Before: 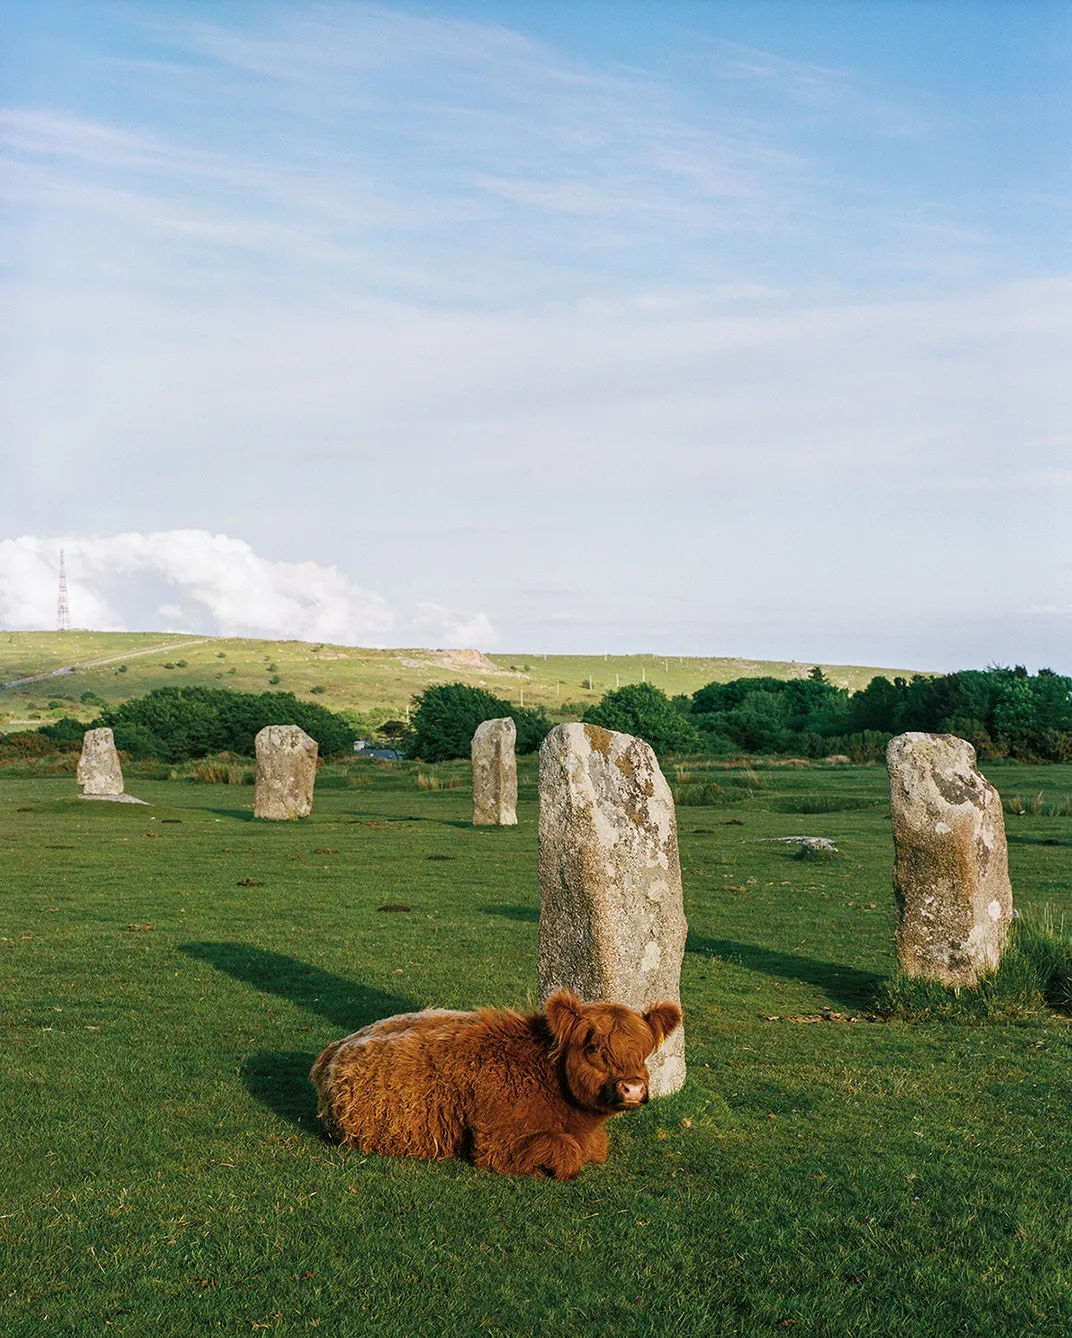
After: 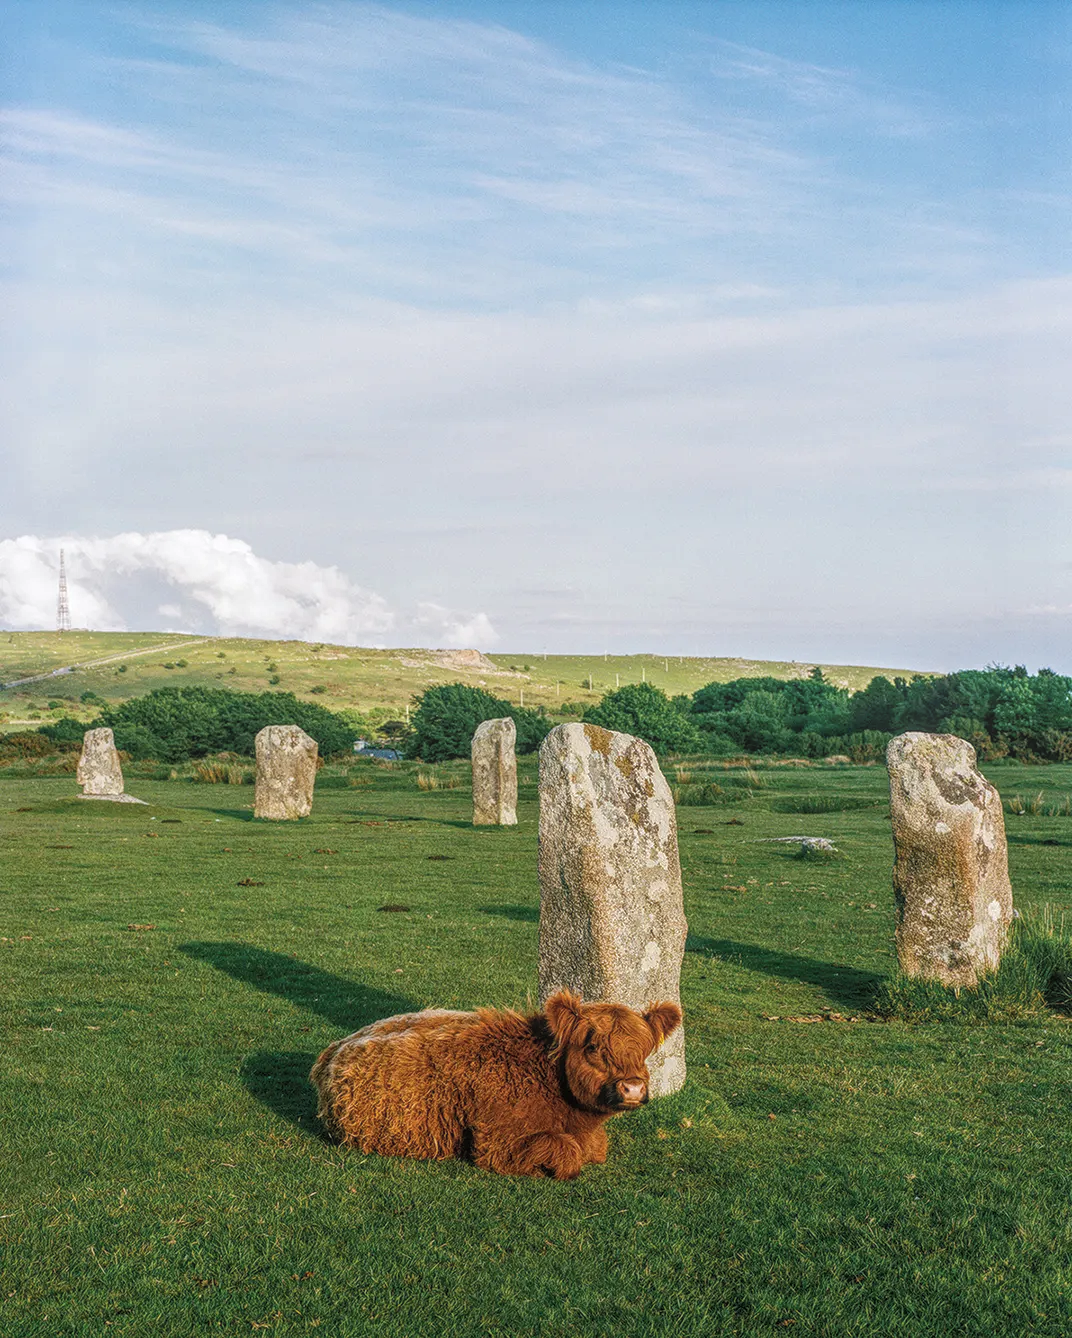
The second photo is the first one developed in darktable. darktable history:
local contrast: highlights 66%, shadows 33%, detail 167%, midtone range 0.2
exposure: compensate highlight preservation false
